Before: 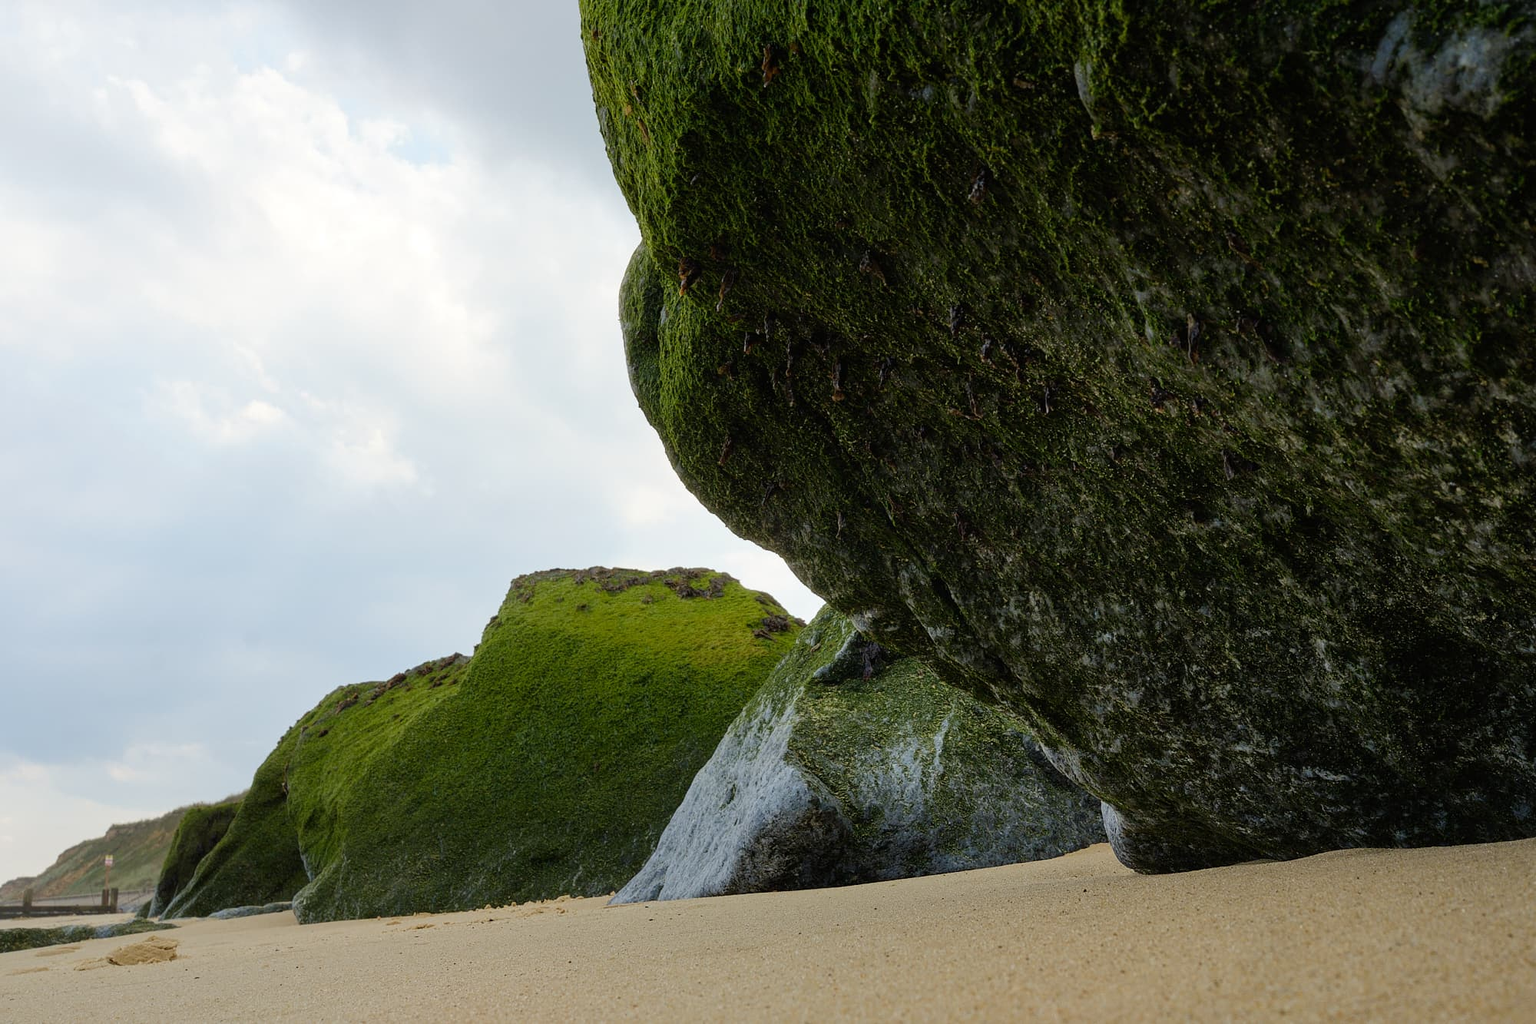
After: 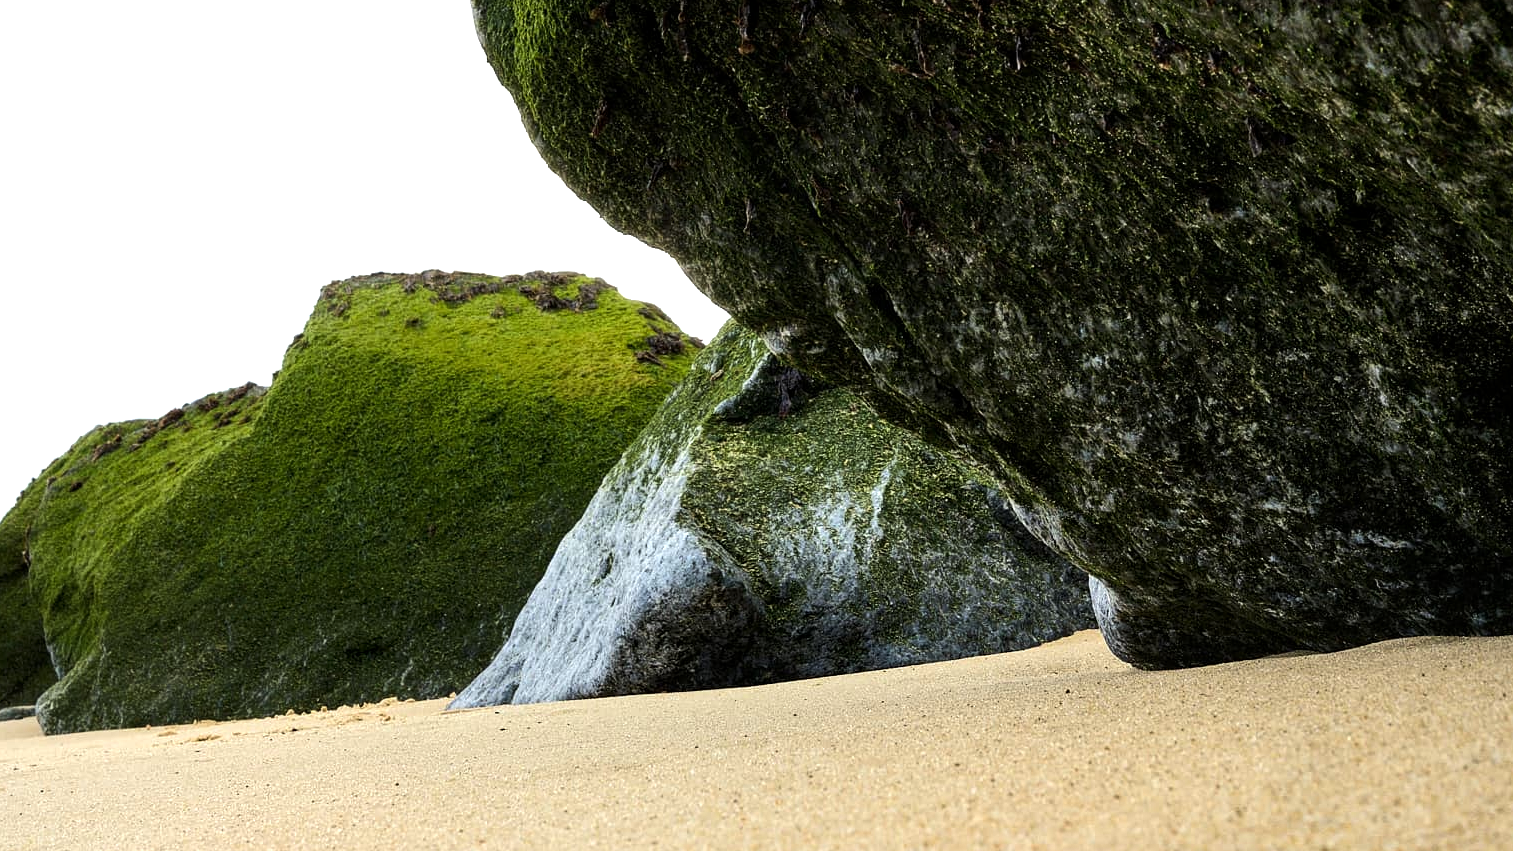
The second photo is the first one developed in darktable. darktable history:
local contrast: highlights 100%, shadows 100%, detail 120%, midtone range 0.2
tone equalizer: -8 EV -0.75 EV, -7 EV -0.7 EV, -6 EV -0.6 EV, -5 EV -0.4 EV, -3 EV 0.4 EV, -2 EV 0.6 EV, -1 EV 0.7 EV, +0 EV 0.75 EV, edges refinement/feathering 500, mask exposure compensation -1.57 EV, preserve details no
crop and rotate: left 17.299%, top 35.115%, right 7.015%, bottom 1.024%
exposure: exposure 0.493 EV, compensate highlight preservation false
